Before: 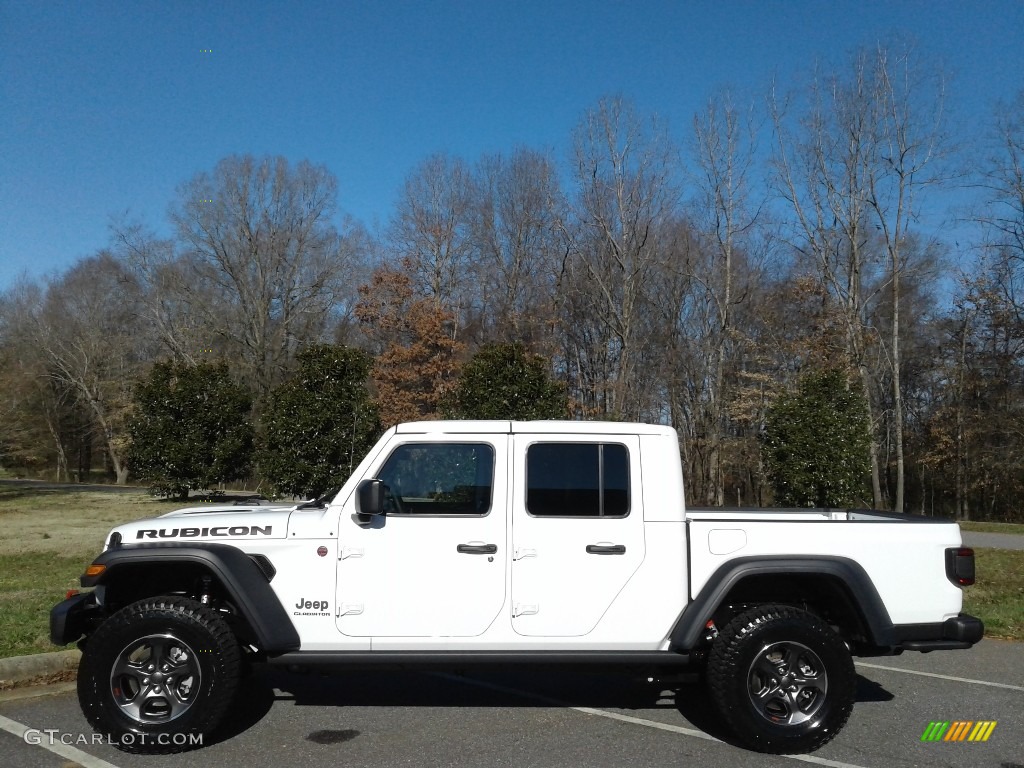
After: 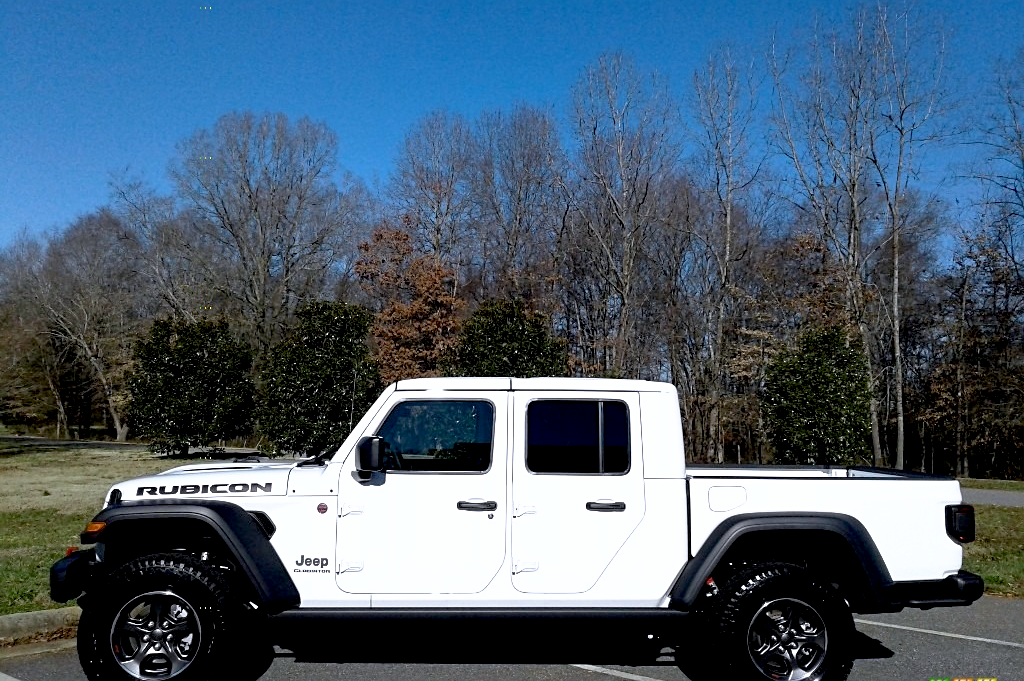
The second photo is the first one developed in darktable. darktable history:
sharpen: radius 2.167, amount 0.381, threshold 0
base curve: curves: ch0 [(0.017, 0) (0.425, 0.441) (0.844, 0.933) (1, 1)], preserve colors none
exposure: compensate highlight preservation false
crop and rotate: top 5.609%, bottom 5.609%
color calibration: illuminant as shot in camera, x 0.358, y 0.373, temperature 4628.91 K
